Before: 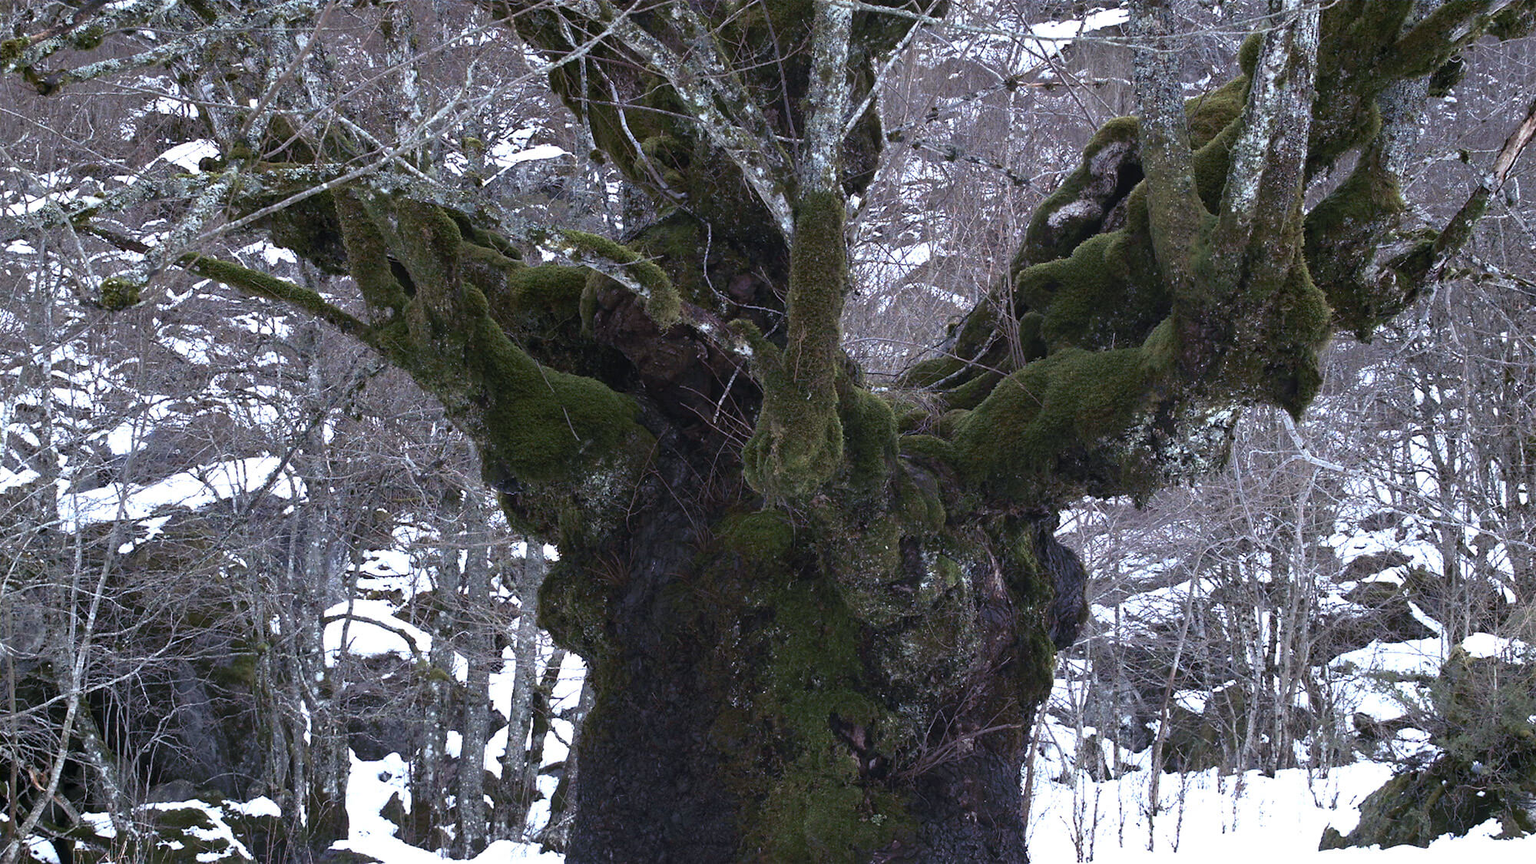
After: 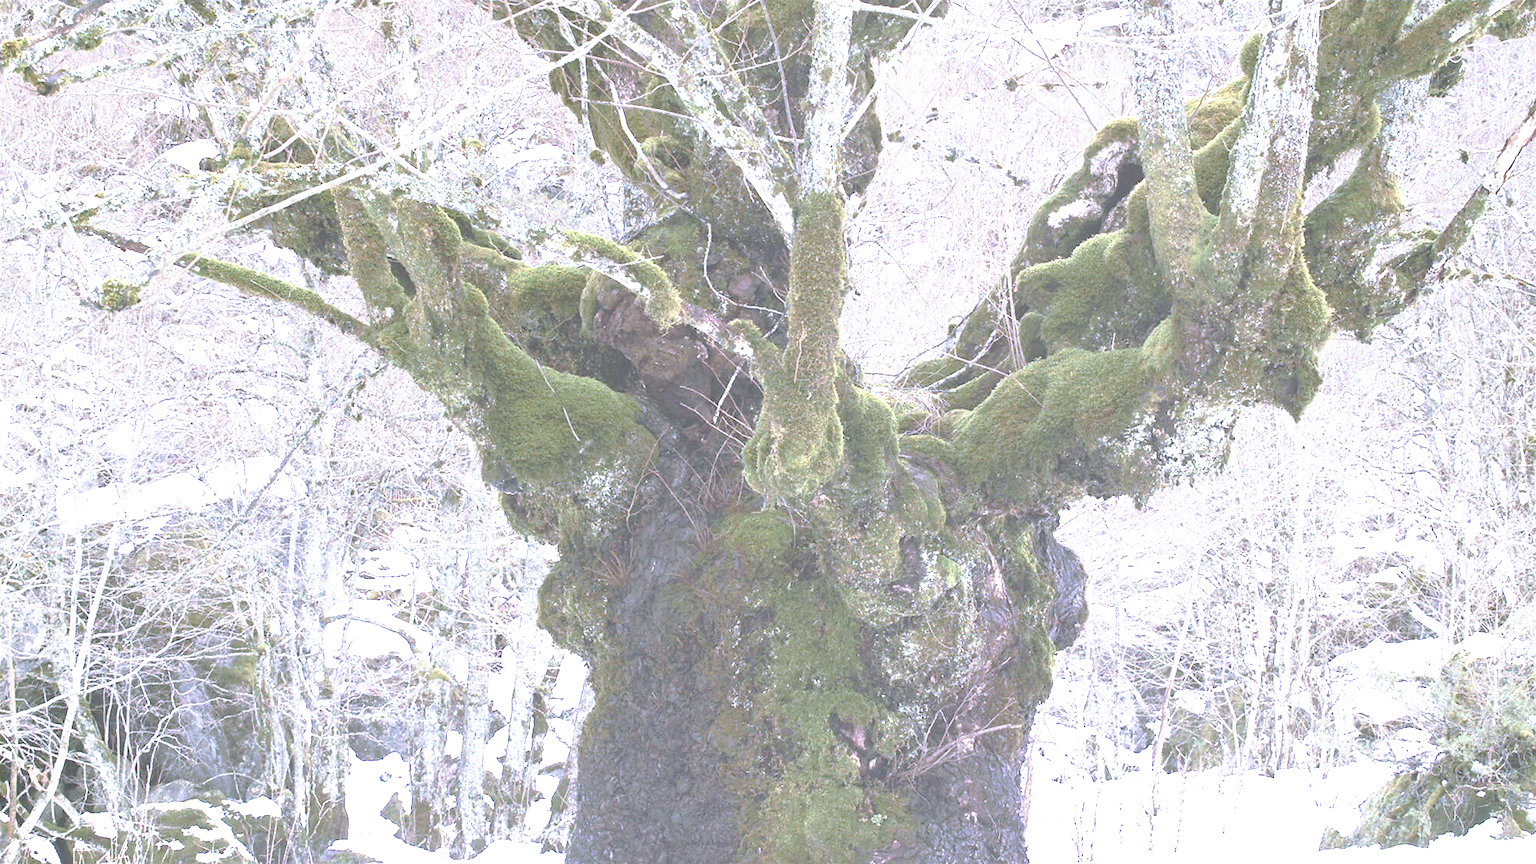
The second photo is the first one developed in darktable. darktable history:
tone equalizer: on, module defaults
tone curve: curves: ch0 [(0, 0) (0.003, 0.326) (0.011, 0.332) (0.025, 0.352) (0.044, 0.378) (0.069, 0.4) (0.1, 0.416) (0.136, 0.432) (0.177, 0.468) (0.224, 0.509) (0.277, 0.554) (0.335, 0.6) (0.399, 0.642) (0.468, 0.693) (0.543, 0.753) (0.623, 0.818) (0.709, 0.897) (0.801, 0.974) (0.898, 0.991) (1, 1)], preserve colors none
exposure: exposure 2.003 EV, compensate highlight preservation false
